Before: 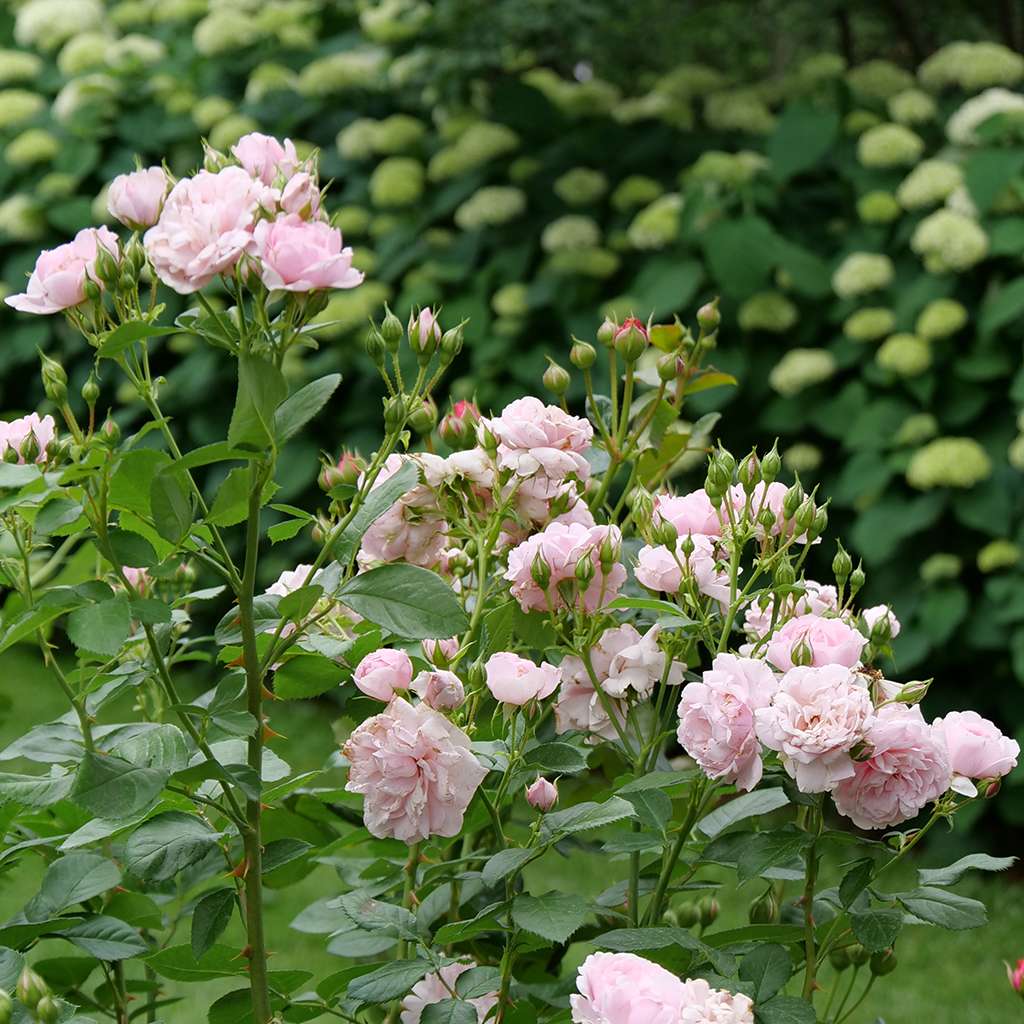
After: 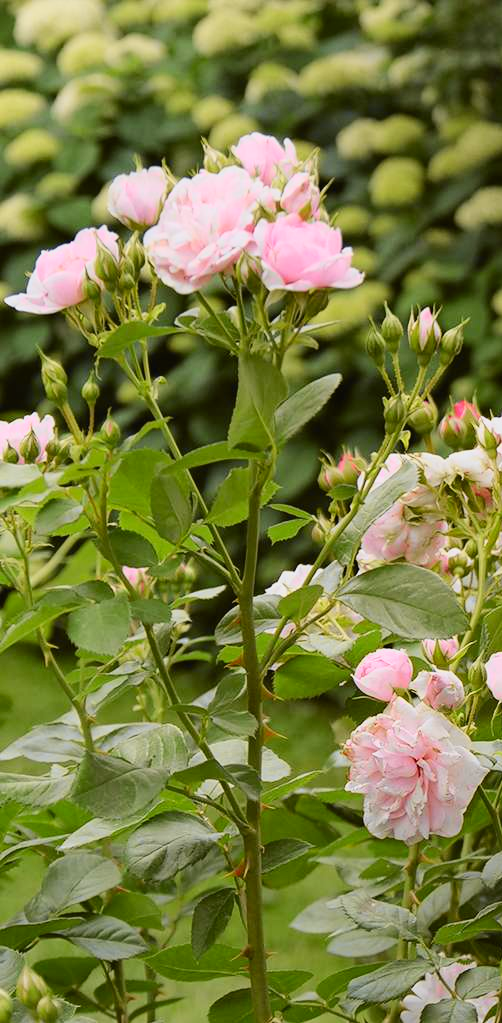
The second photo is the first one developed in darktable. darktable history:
crop and rotate: left 0.055%, top 0%, right 50.878%
tone curve: curves: ch0 [(0, 0.017) (0.239, 0.277) (0.508, 0.593) (0.826, 0.855) (1, 0.945)]; ch1 [(0, 0) (0.401, 0.42) (0.442, 0.47) (0.492, 0.498) (0.511, 0.504) (0.555, 0.586) (0.681, 0.739) (1, 1)]; ch2 [(0, 0) (0.411, 0.433) (0.5, 0.504) (0.545, 0.574) (1, 1)], color space Lab, independent channels, preserve colors none
